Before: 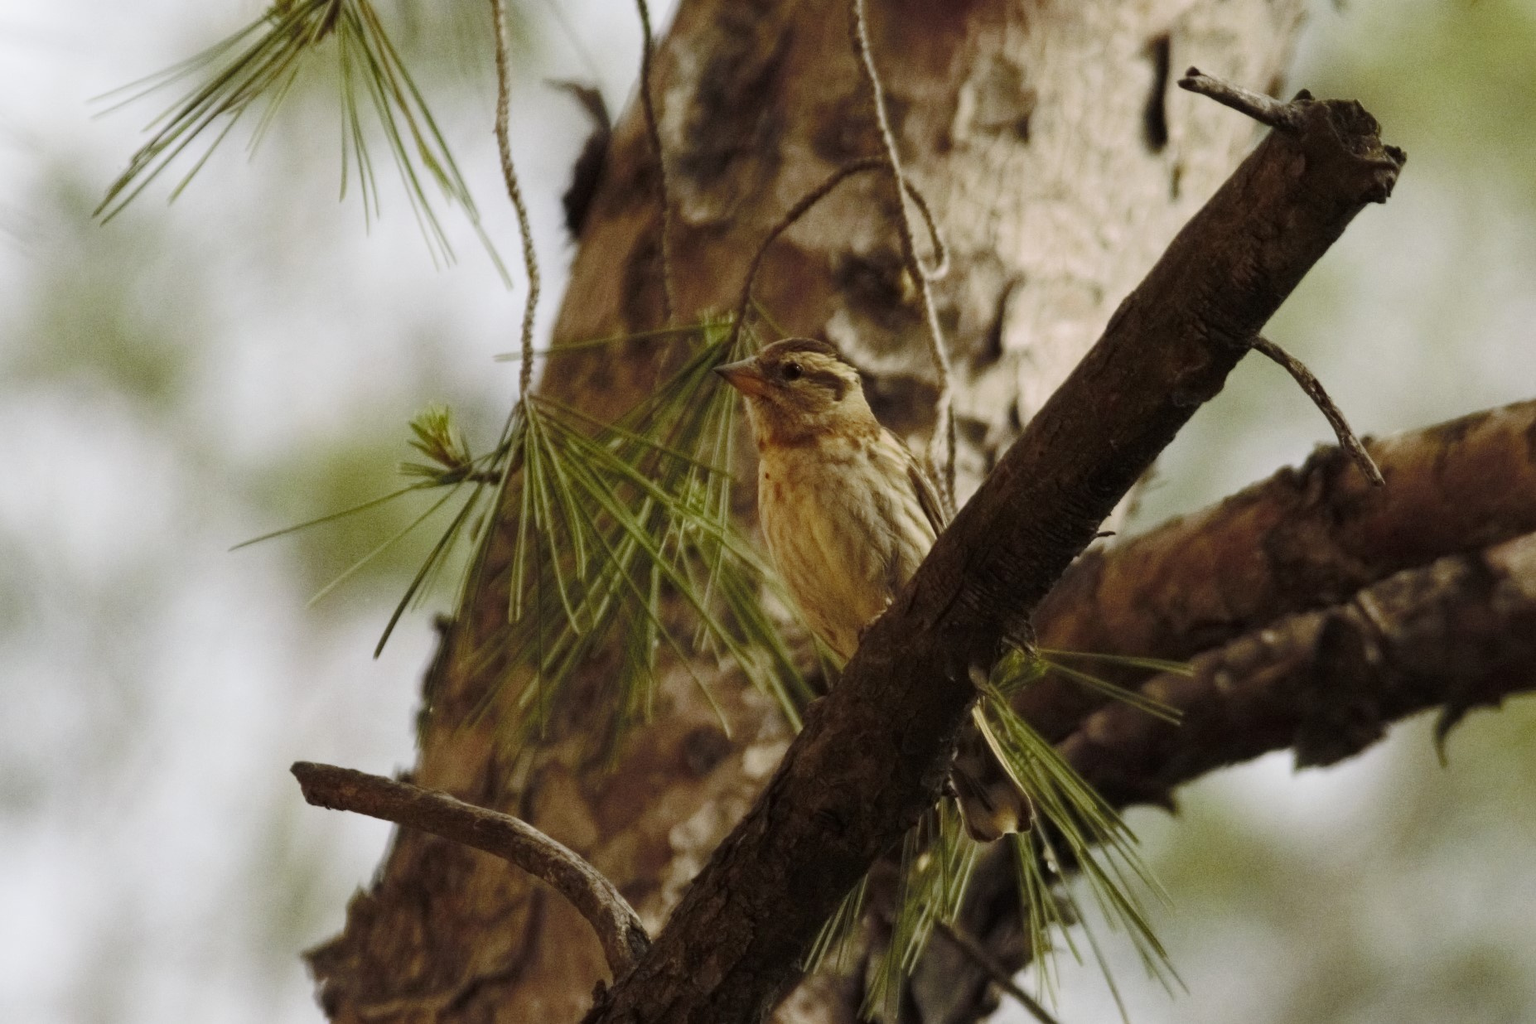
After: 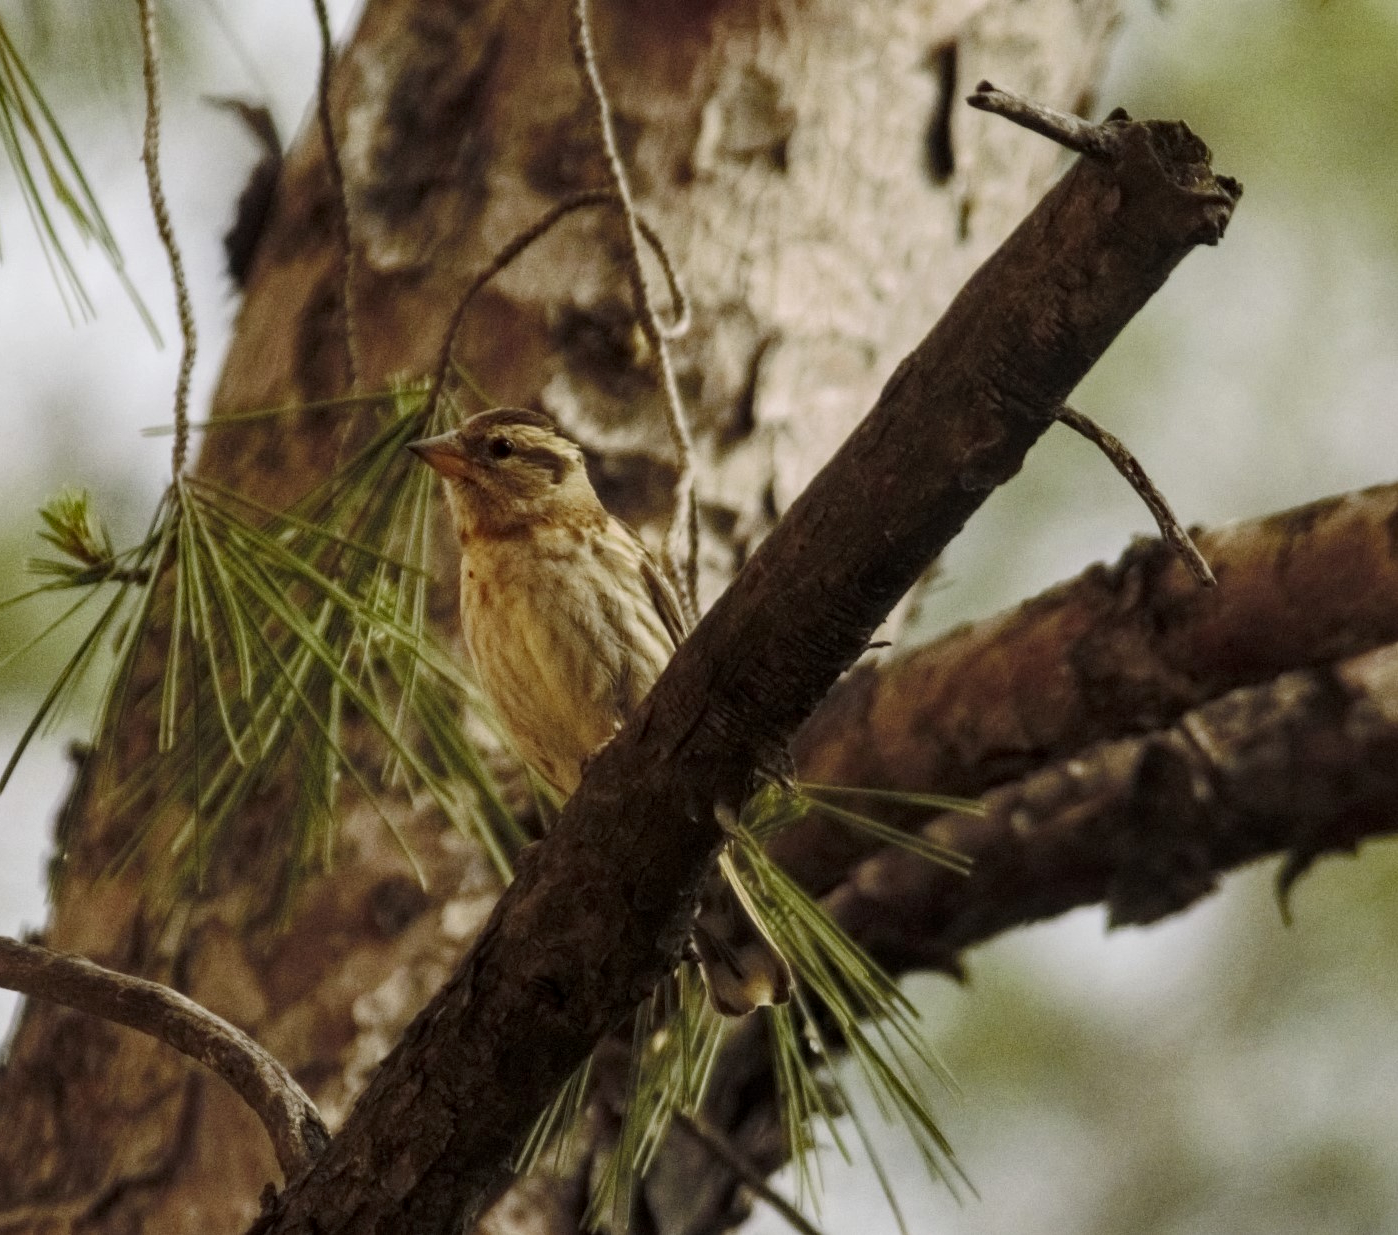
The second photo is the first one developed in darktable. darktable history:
crop and rotate: left 24.585%
local contrast: on, module defaults
